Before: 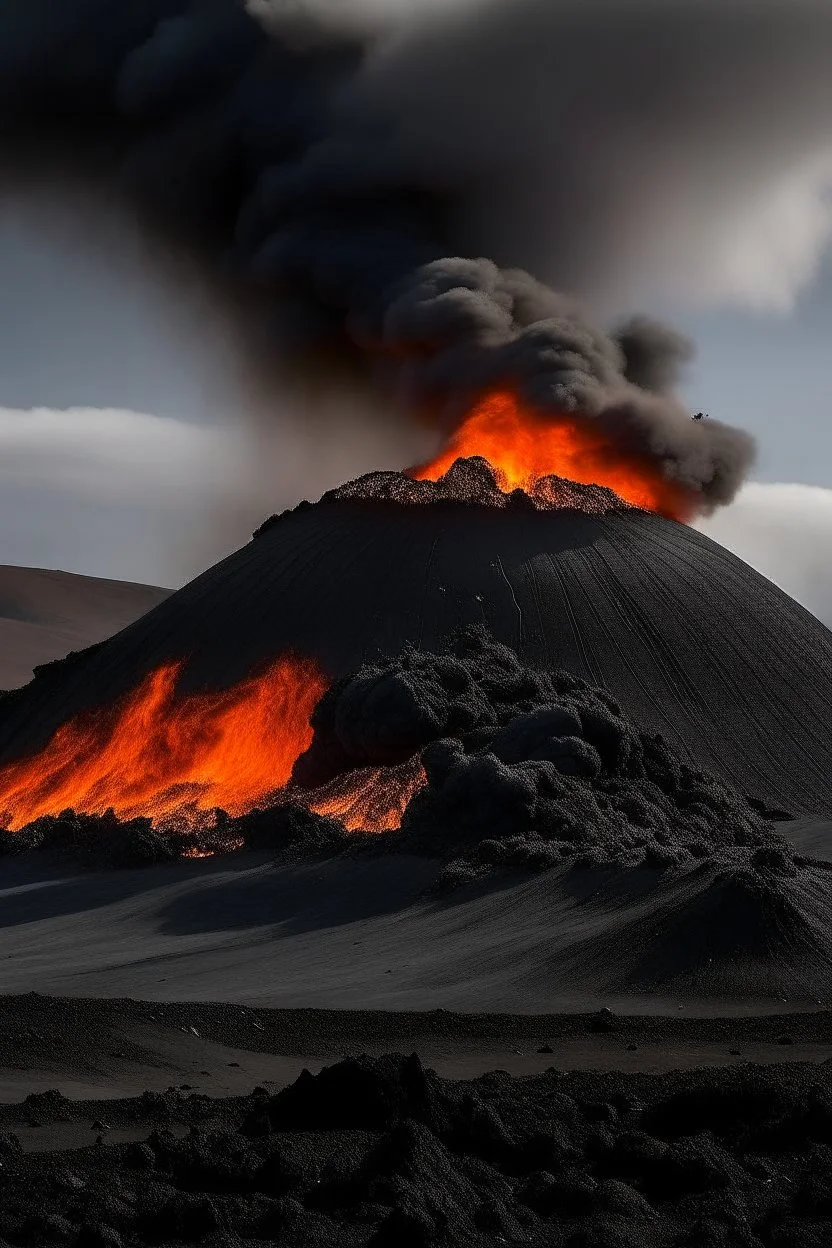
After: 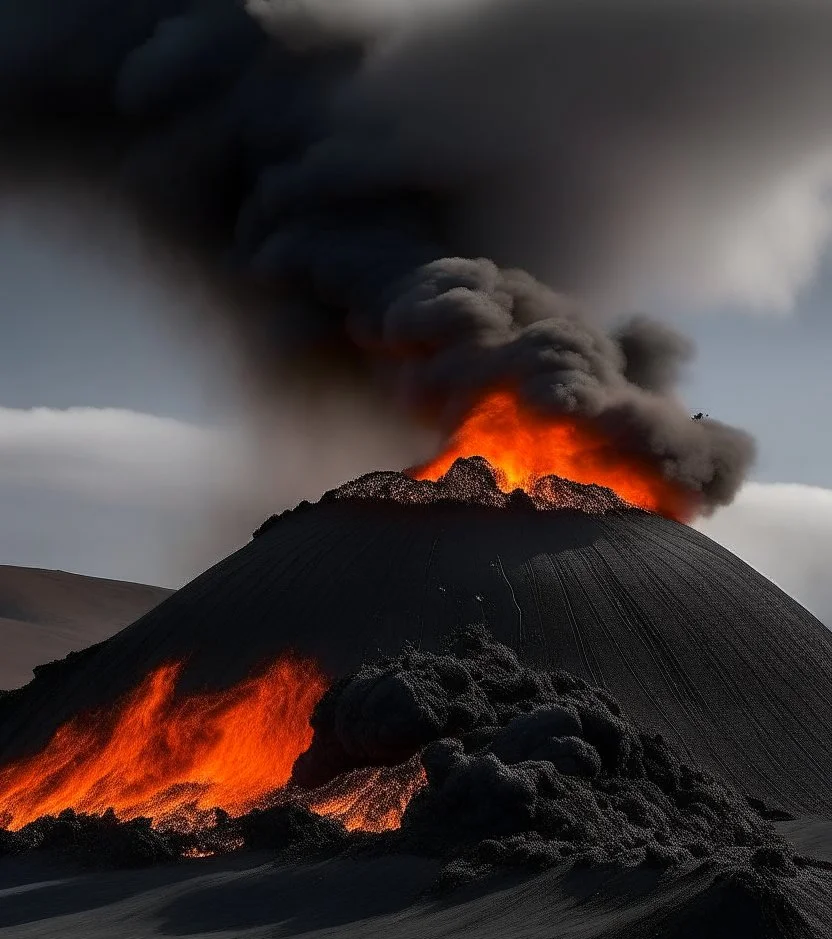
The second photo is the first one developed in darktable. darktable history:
crop: bottom 24.682%
